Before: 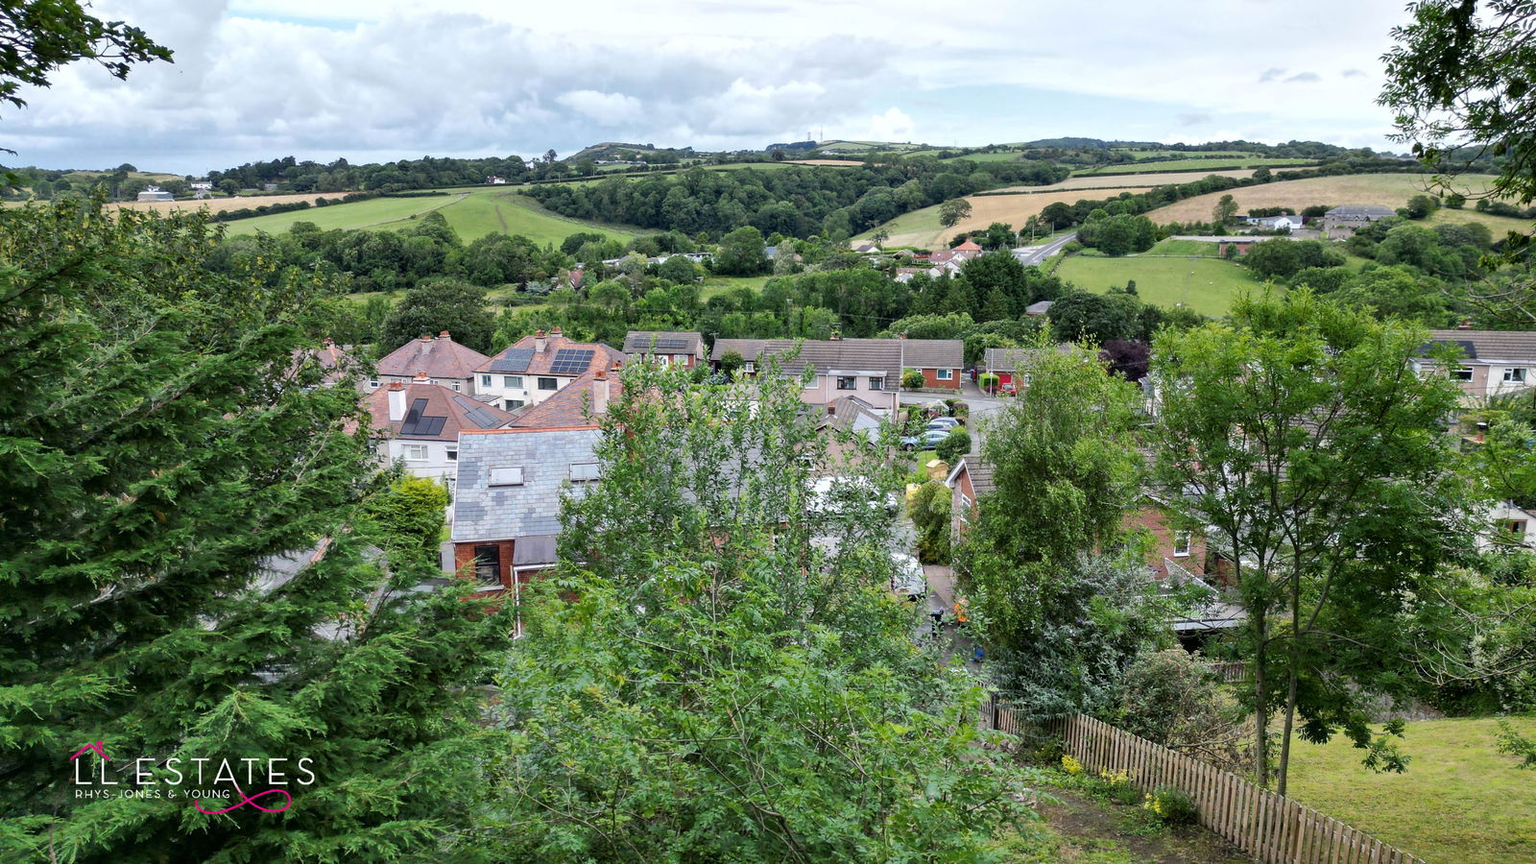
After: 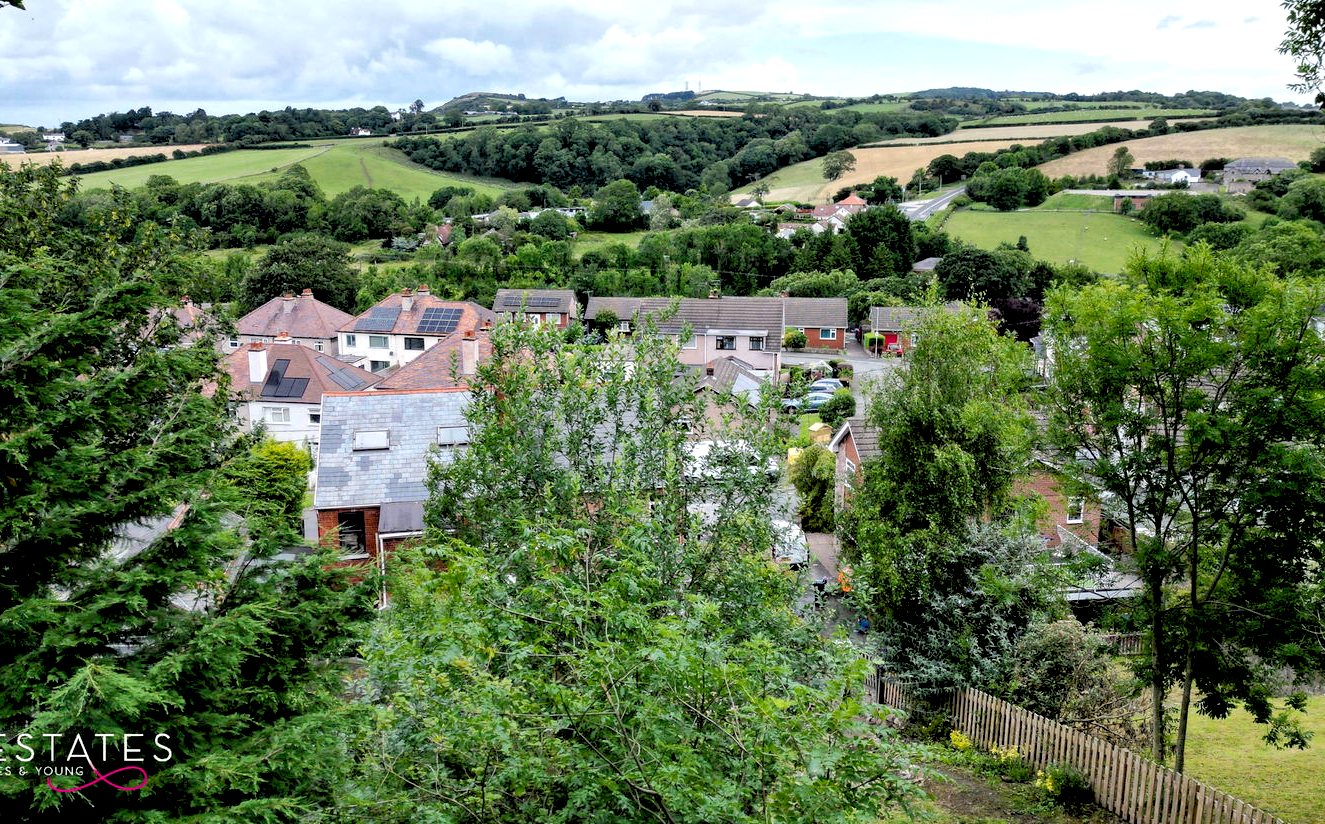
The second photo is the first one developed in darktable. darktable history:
exposure: black level correction 0.016, exposure -0.009 EV, compensate highlight preservation false
crop: left 9.807%, top 6.259%, right 7.334%, bottom 2.177%
rgb levels: levels [[0.01, 0.419, 0.839], [0, 0.5, 1], [0, 0.5, 1]]
